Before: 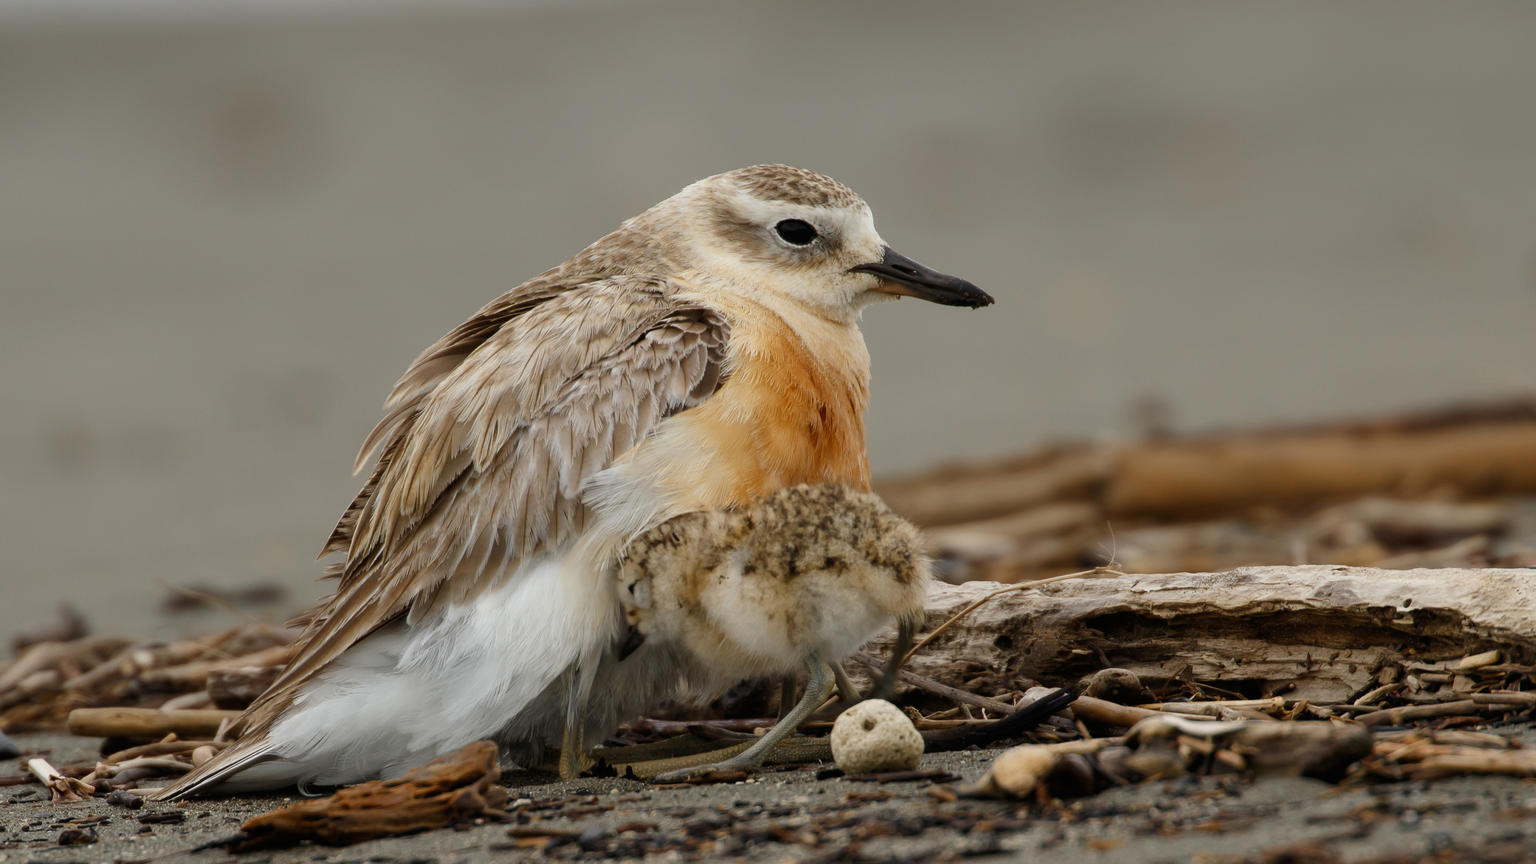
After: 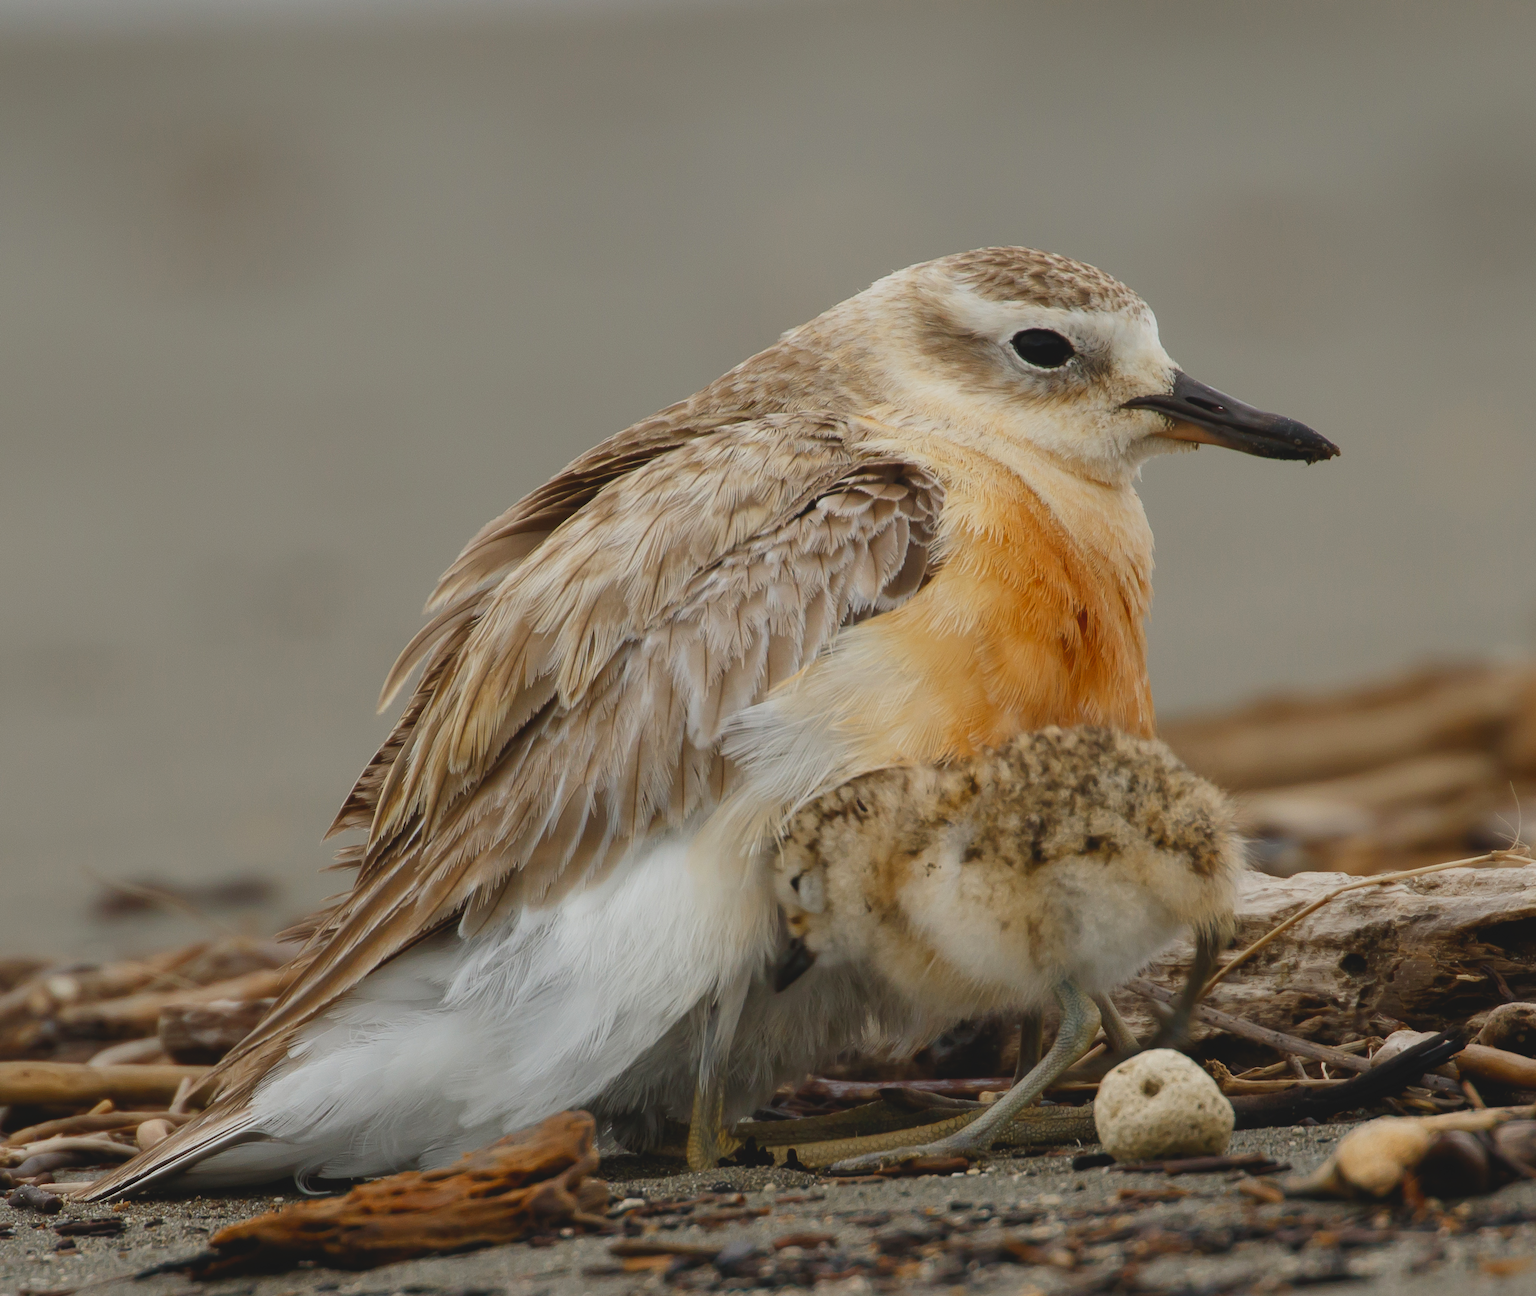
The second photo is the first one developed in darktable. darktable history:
crop and rotate: left 6.617%, right 26.717%
lowpass: radius 0.1, contrast 0.85, saturation 1.1, unbound 0
